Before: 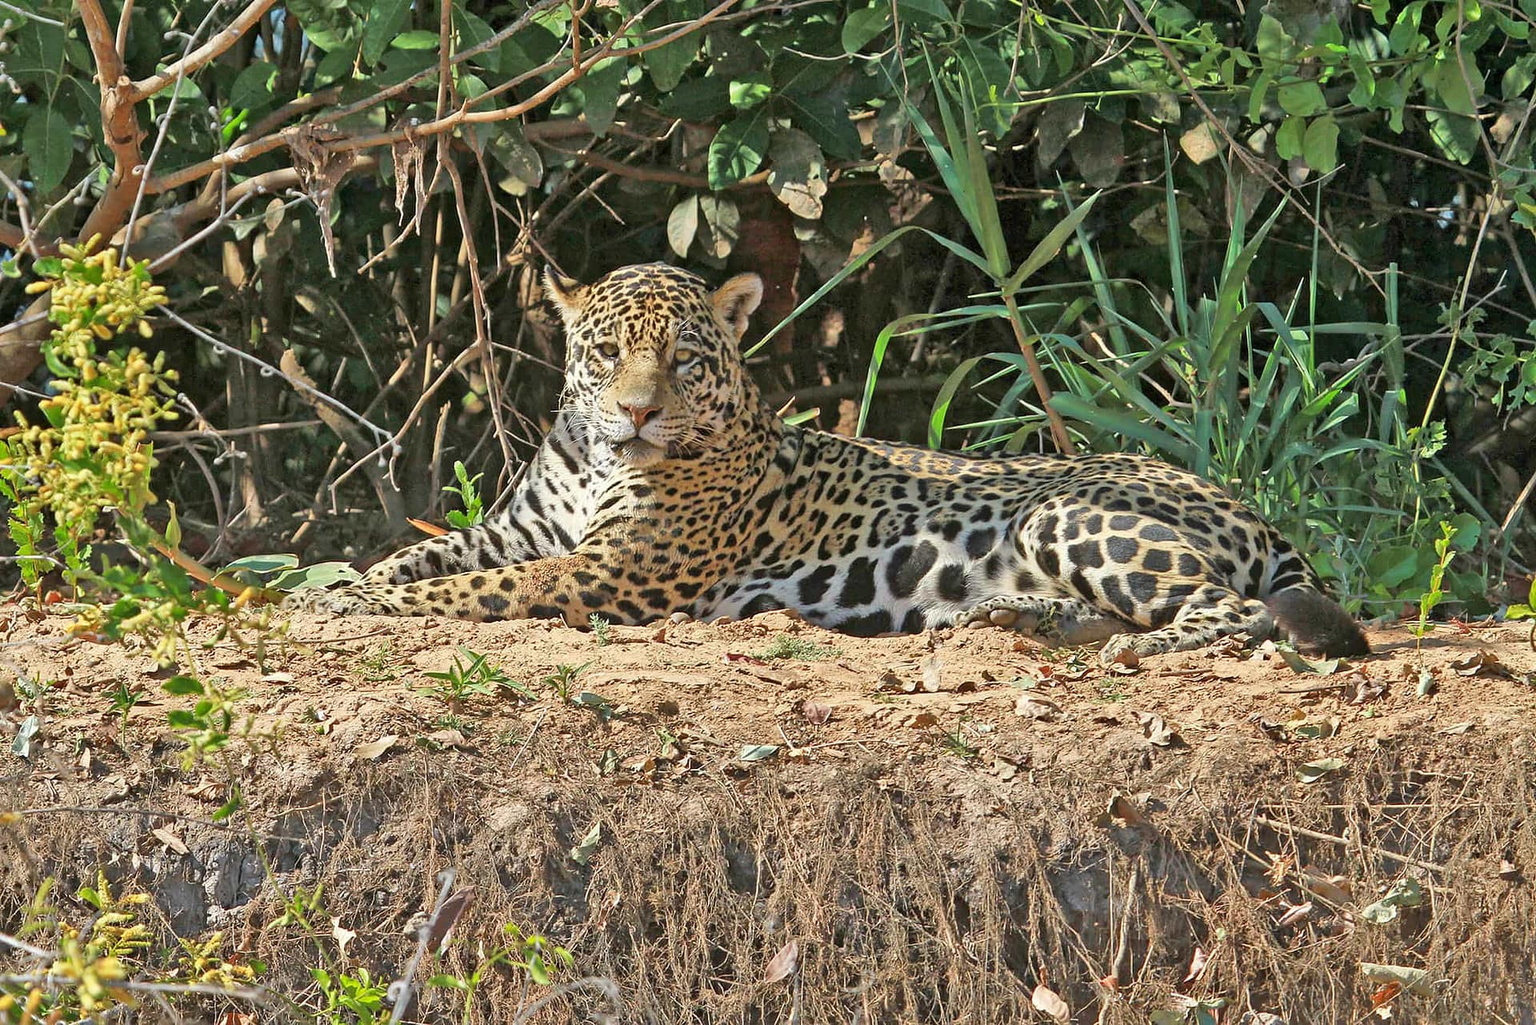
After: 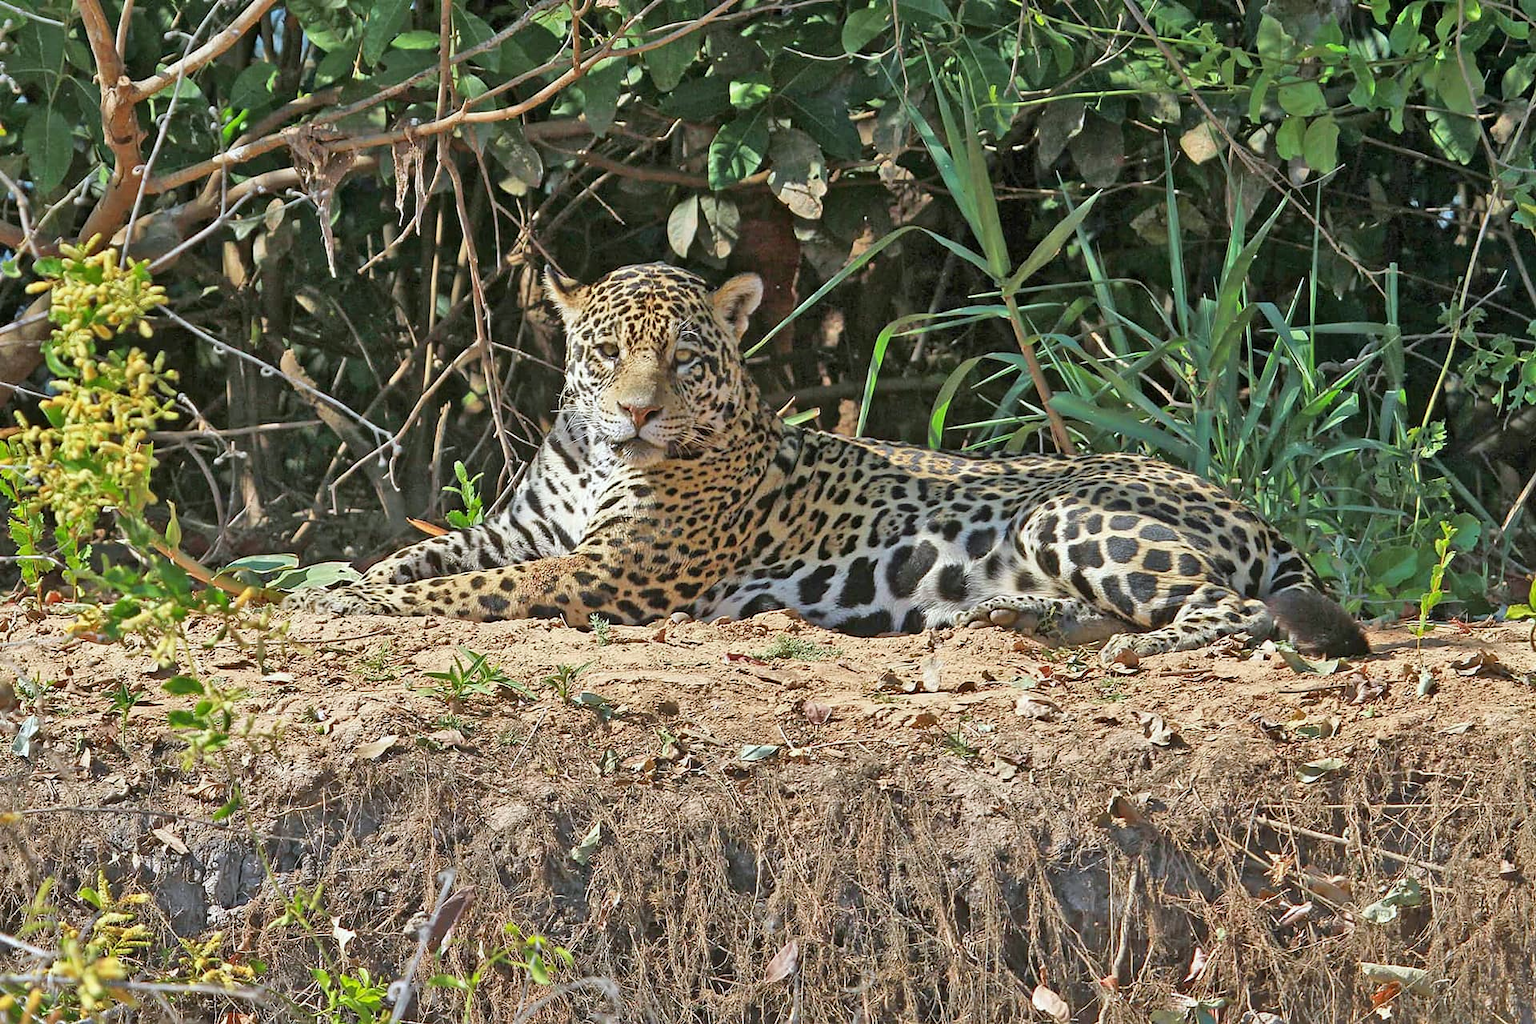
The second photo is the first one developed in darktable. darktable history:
white balance: red 0.974, blue 1.044
rotate and perspective: crop left 0, crop top 0
